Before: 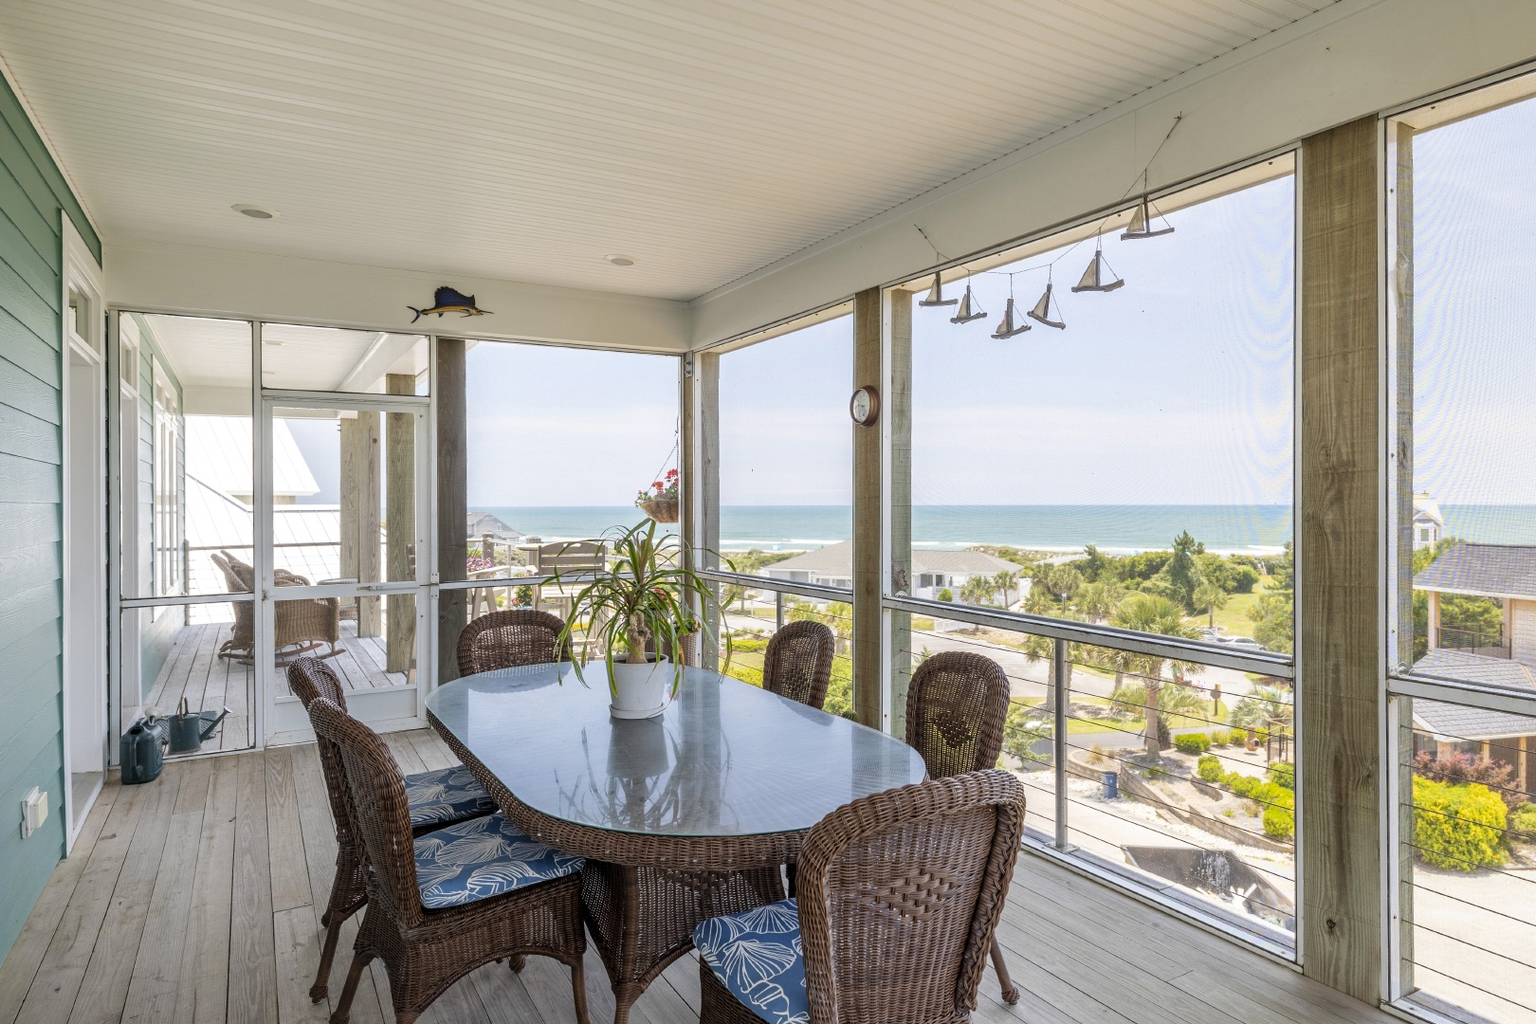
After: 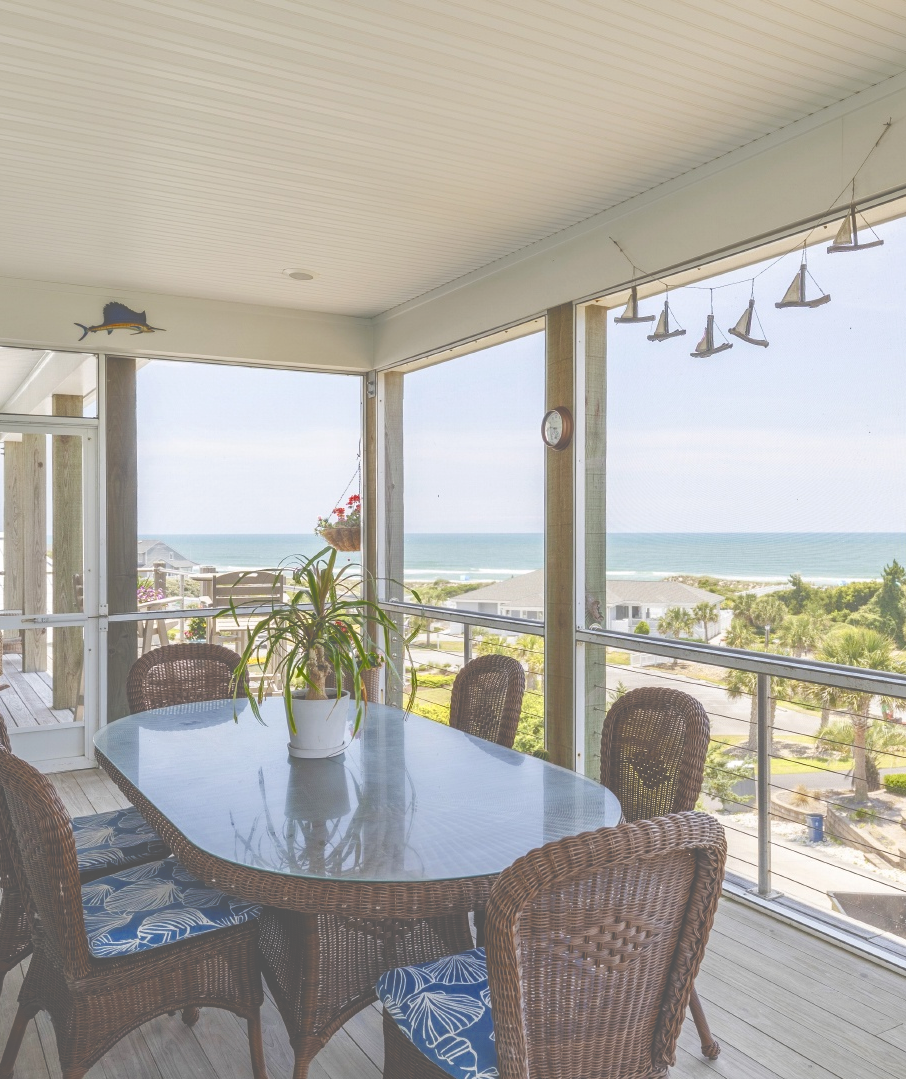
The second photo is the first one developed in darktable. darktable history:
color balance rgb: linear chroma grading › global chroma 15.041%, perceptual saturation grading › global saturation 0.895%, perceptual saturation grading › highlights -17.799%, perceptual saturation grading › mid-tones 33.068%, perceptual saturation grading › shadows 50.513%, global vibrance 15.971%, saturation formula JzAzBz (2021)
exposure: black level correction -0.087, compensate highlight preservation false
crop: left 21.971%, right 22.091%, bottom 0.013%
